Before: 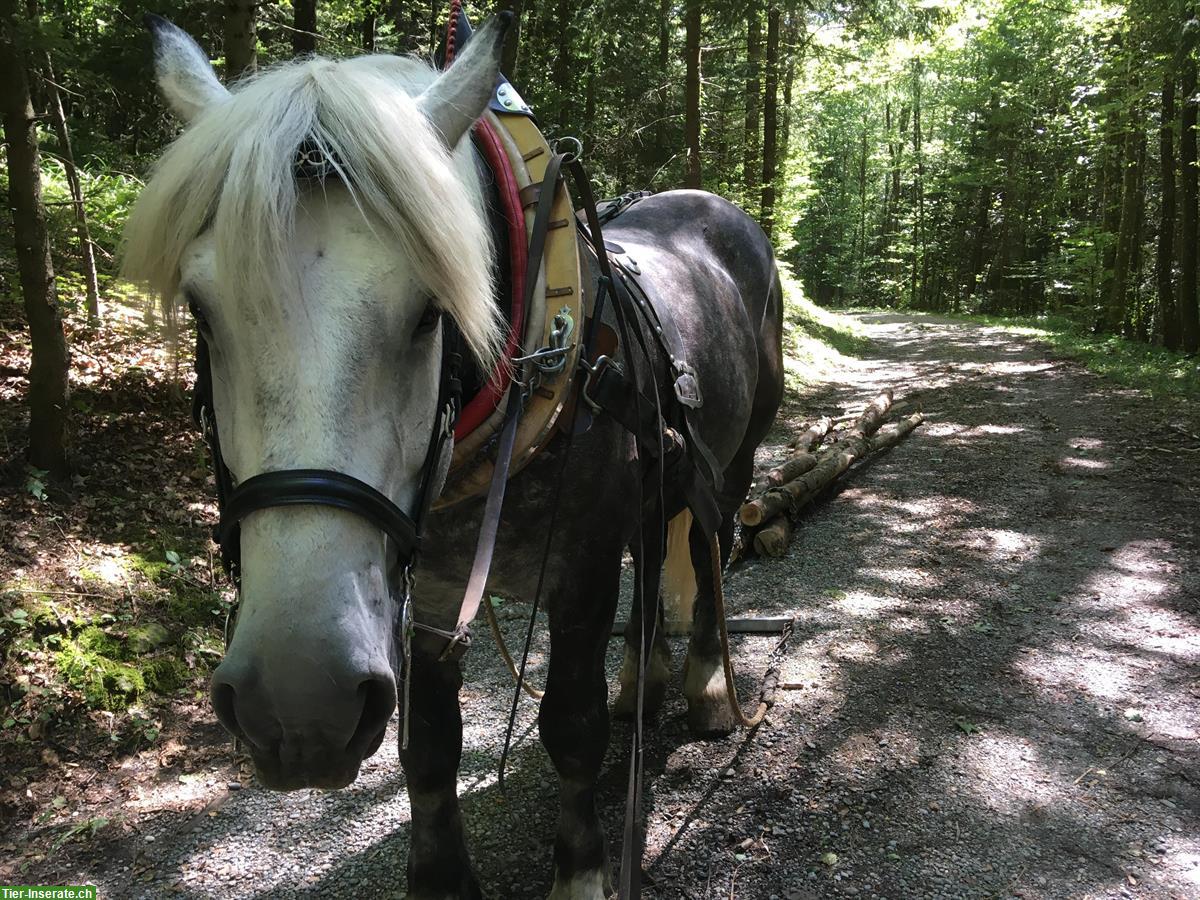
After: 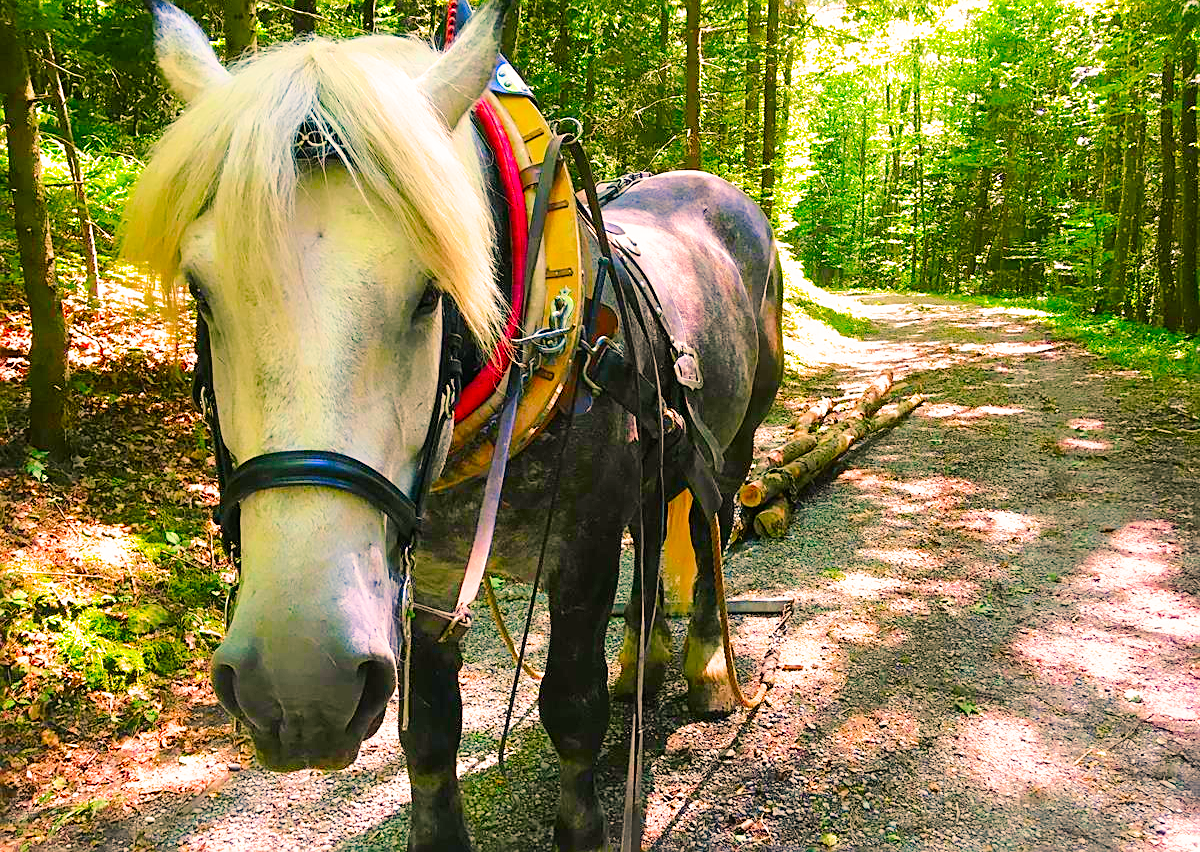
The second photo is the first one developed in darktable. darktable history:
sharpen: on, module defaults
color balance rgb: highlights gain › chroma 3.644%, highlights gain › hue 59.62°, linear chroma grading › shadows -2.225%, linear chroma grading › highlights -14.332%, linear chroma grading › global chroma -9.875%, linear chroma grading › mid-tones -9.682%, perceptual saturation grading › global saturation 40.942%, perceptual saturation grading › highlights -25.473%, perceptual saturation grading › mid-tones 34.742%, perceptual saturation grading › shadows 35.735%, perceptual brilliance grading › mid-tones 10.62%, perceptual brilliance grading › shadows 15.232%
exposure: black level correction 0, exposure 1.744 EV, compensate exposure bias true, compensate highlight preservation false
crop and rotate: top 2.121%, bottom 3.164%
filmic rgb: black relative exposure -7.65 EV, white relative exposure 4.56 EV, threshold 3.03 EV, hardness 3.61, contrast 1.049, color science v6 (2022), enable highlight reconstruction true
color correction: highlights b* 0.061, saturation 2.21
